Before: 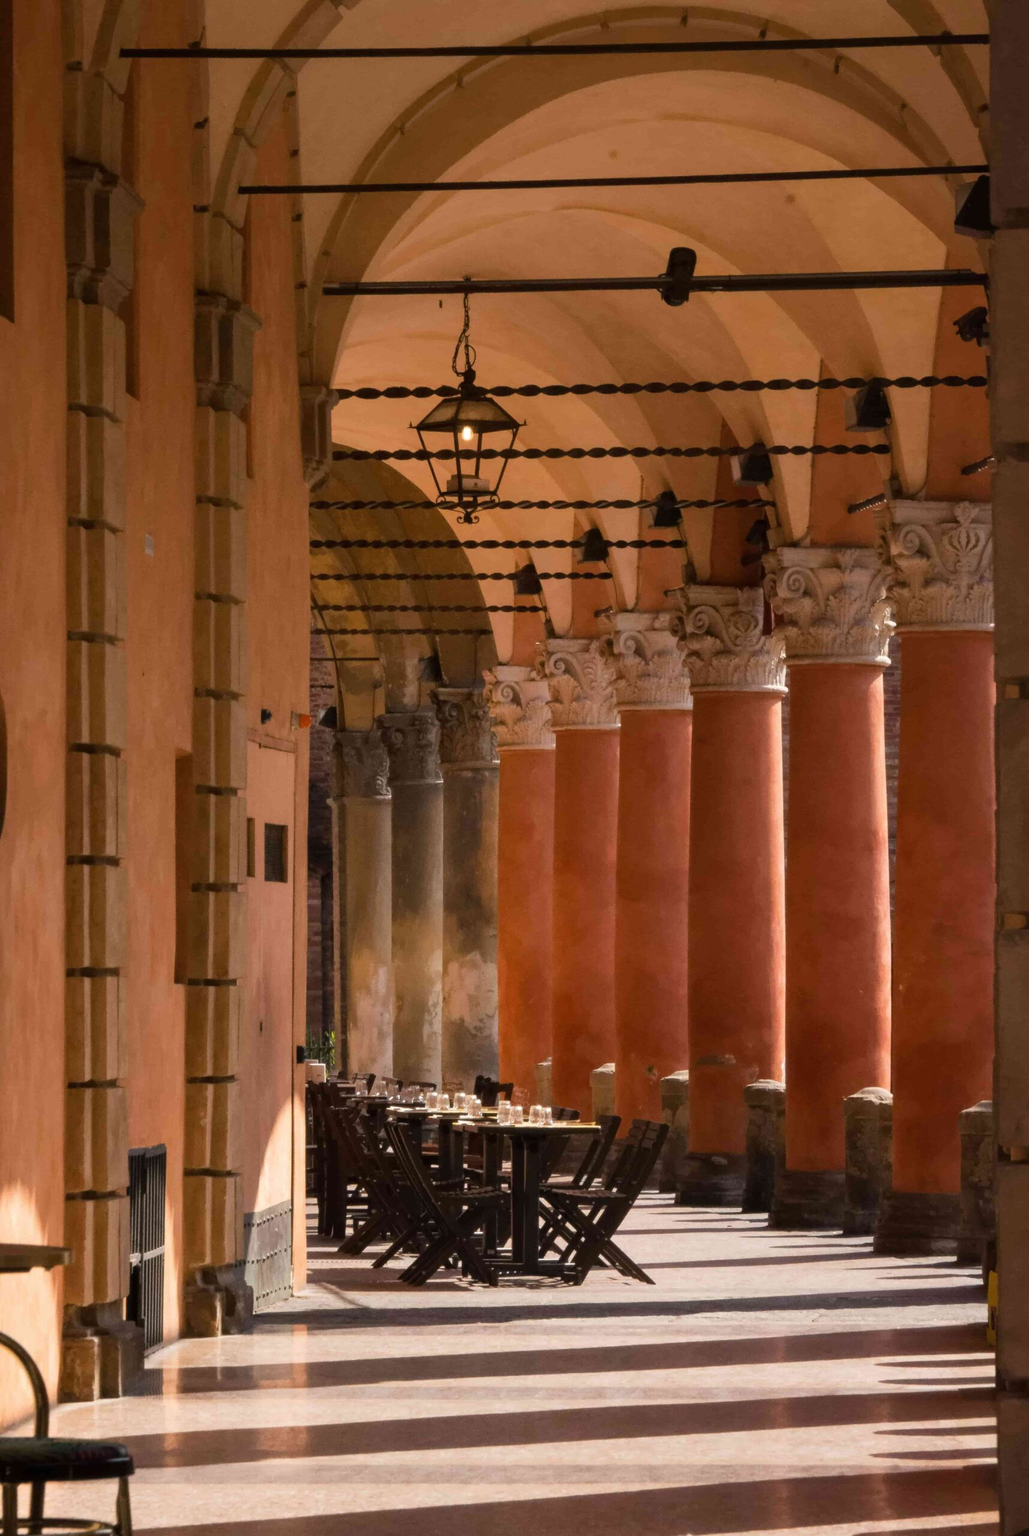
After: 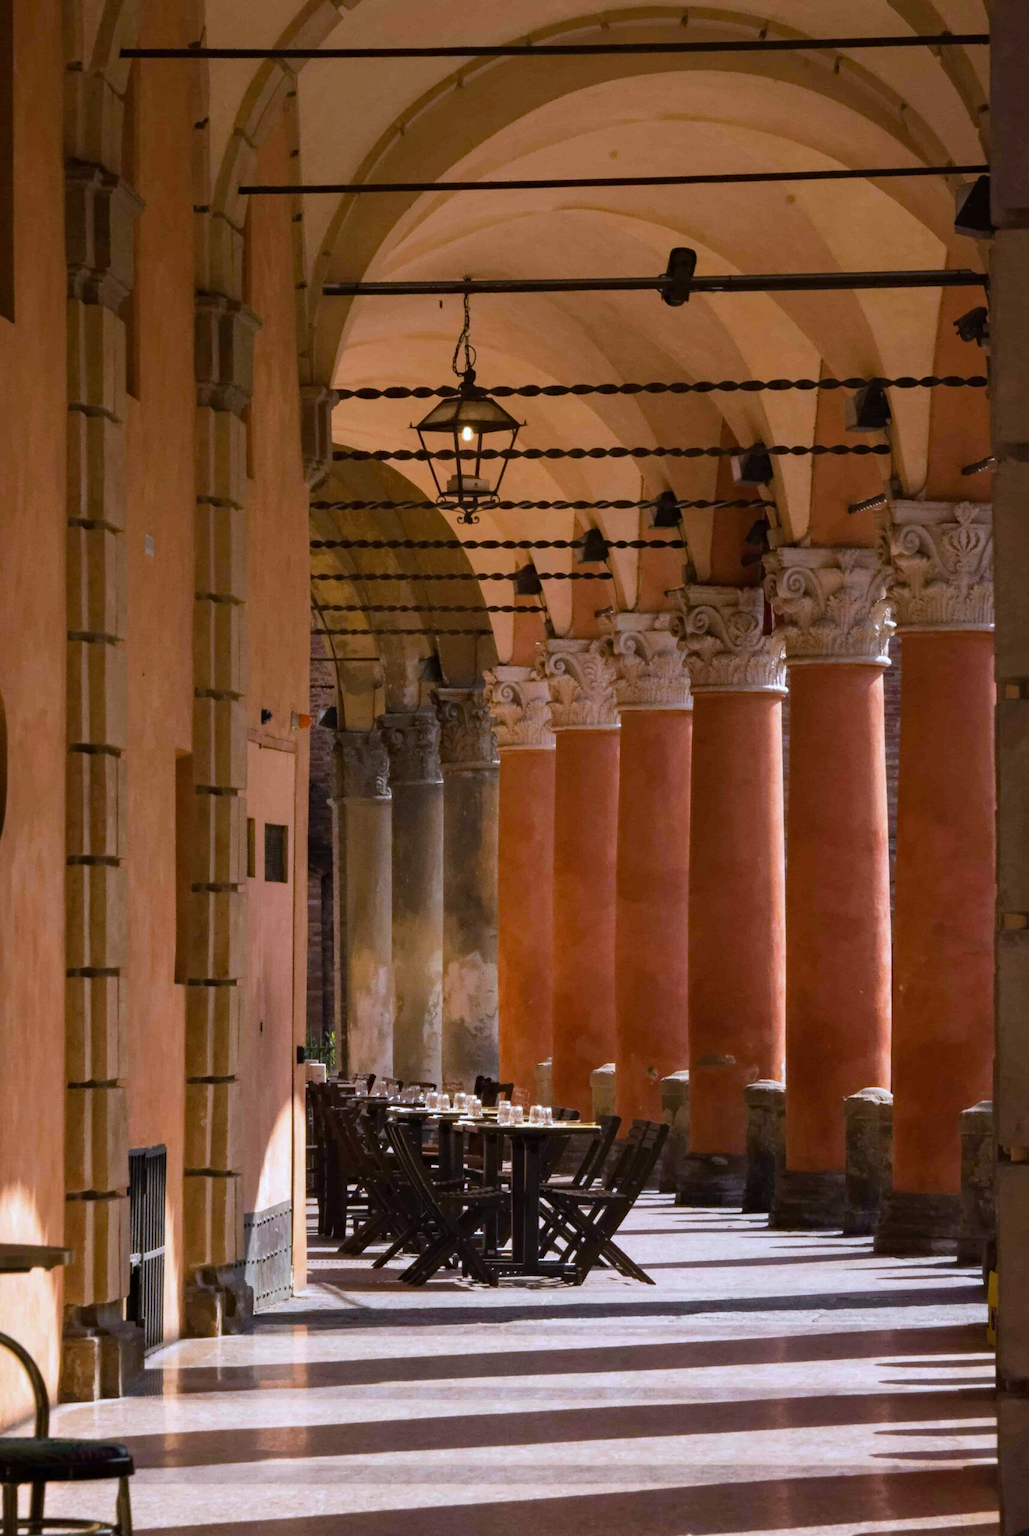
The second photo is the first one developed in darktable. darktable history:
haze removal: compatibility mode true, adaptive false
white balance: red 0.948, green 1.02, blue 1.176
